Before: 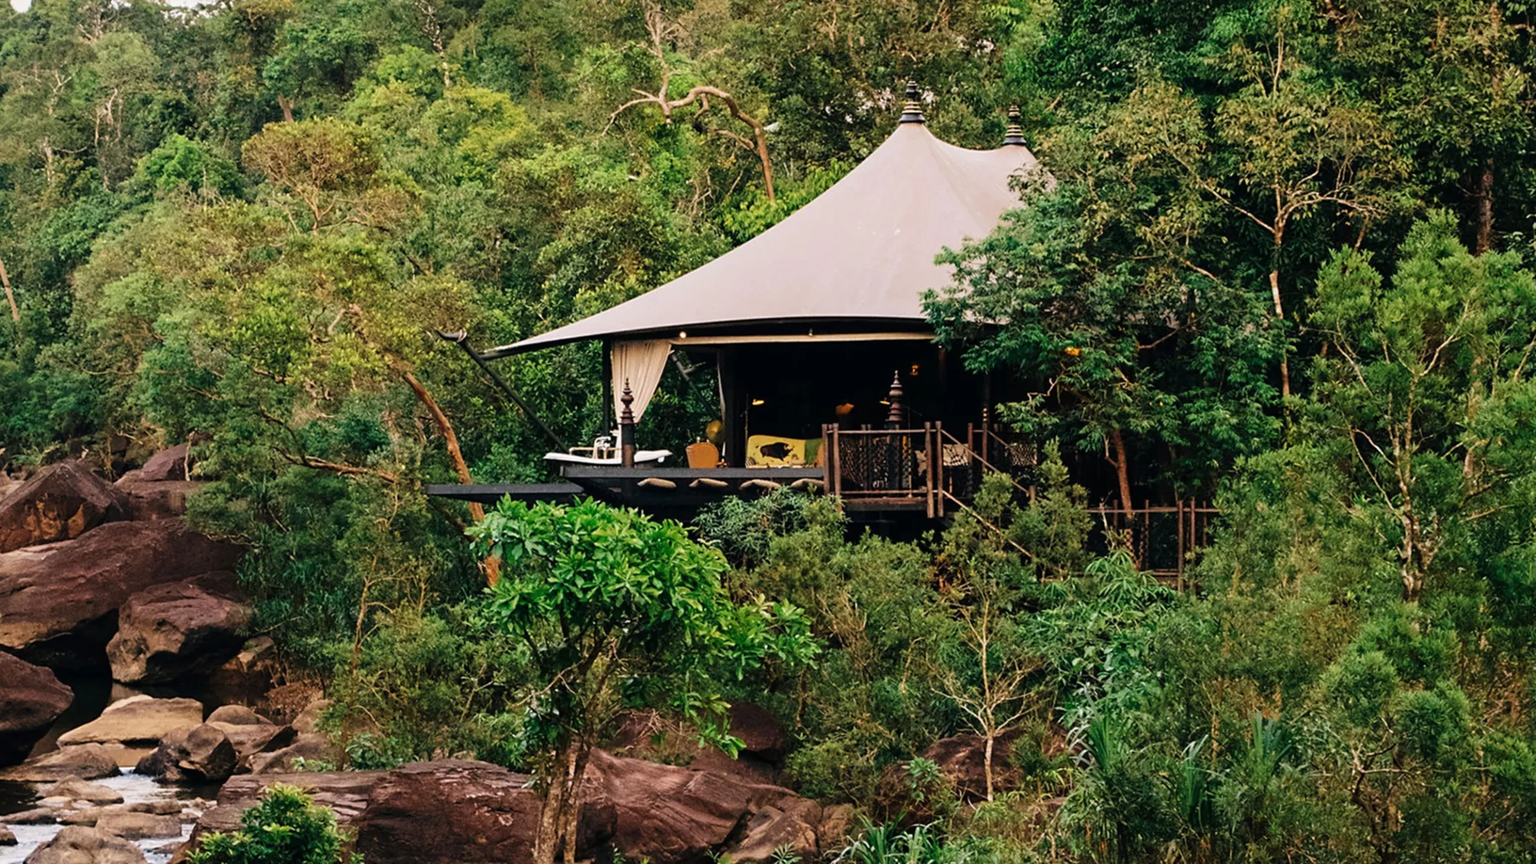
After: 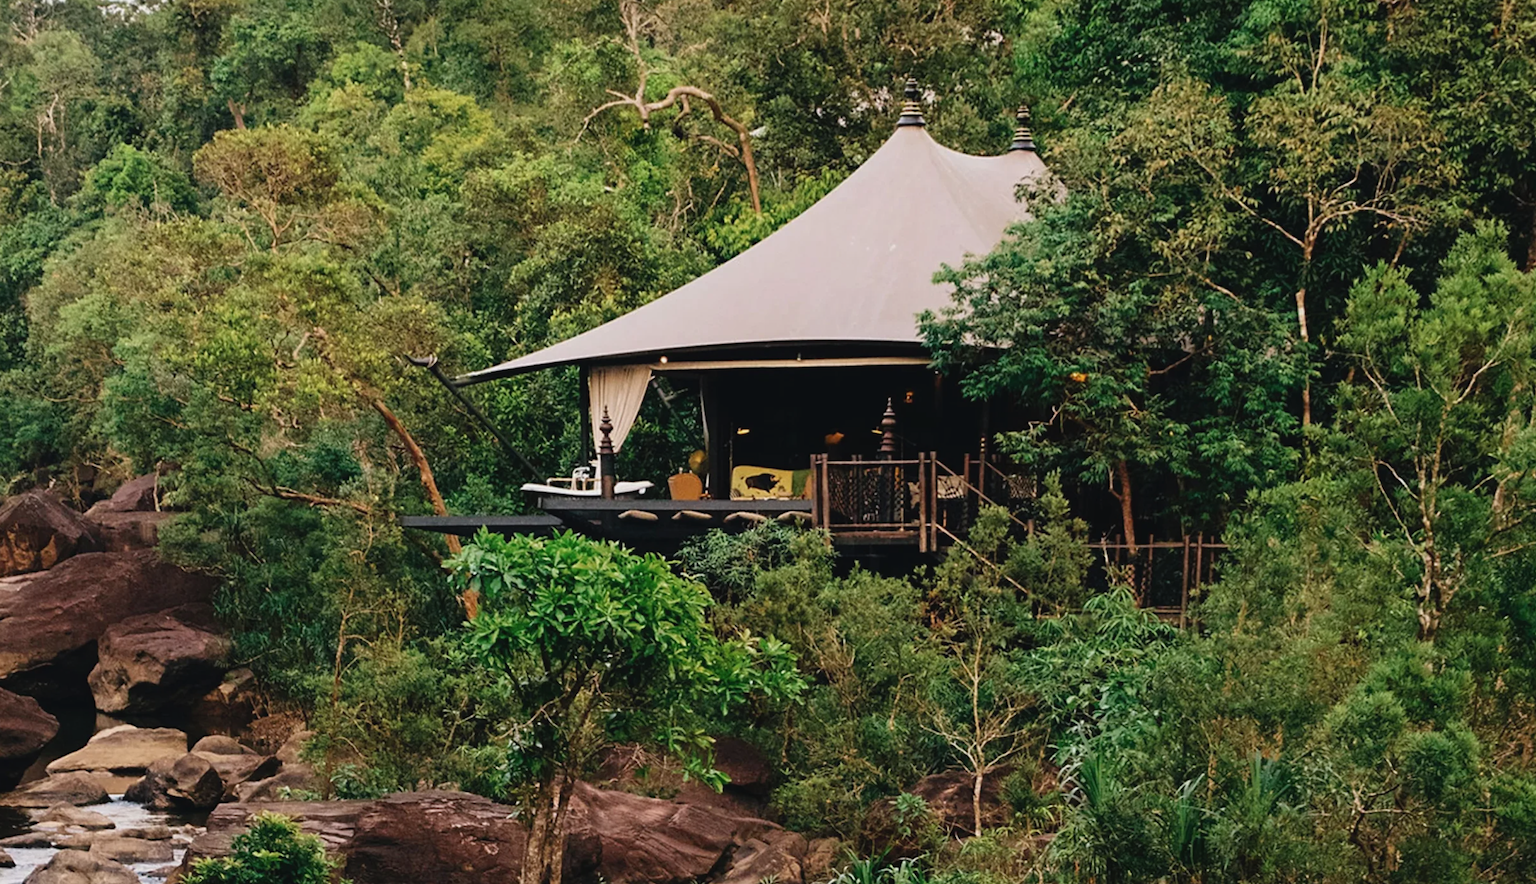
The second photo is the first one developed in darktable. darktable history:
contrast brightness saturation: contrast -0.08, brightness -0.04, saturation -0.11
rotate and perspective: rotation 0.074°, lens shift (vertical) 0.096, lens shift (horizontal) -0.041, crop left 0.043, crop right 0.952, crop top 0.024, crop bottom 0.979
